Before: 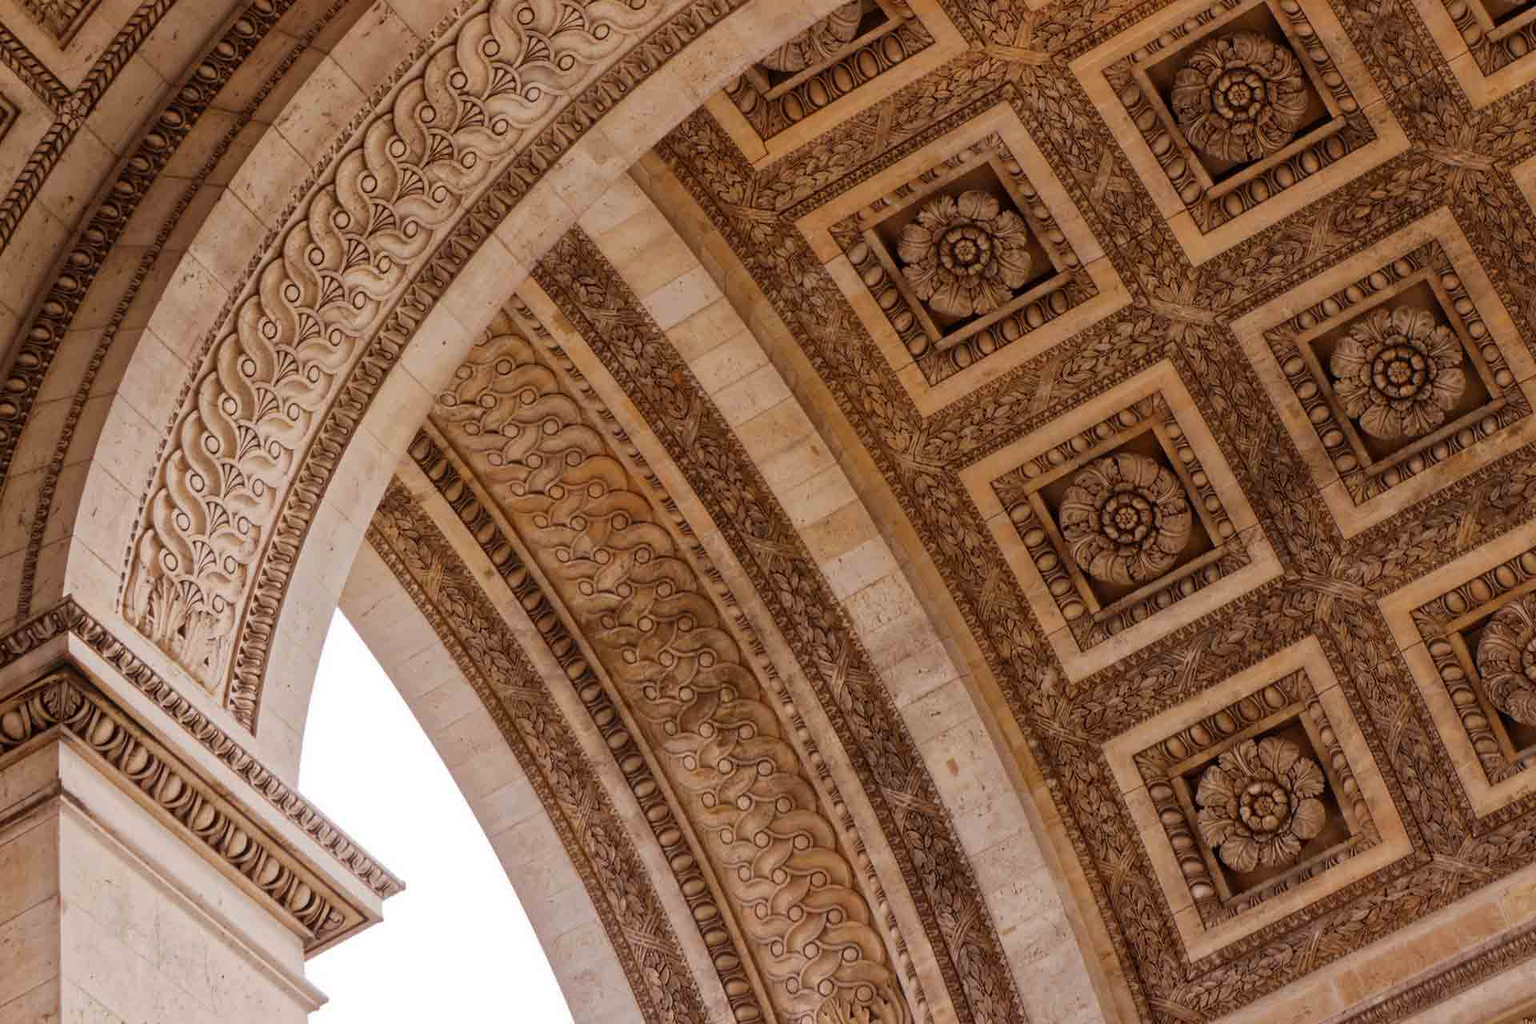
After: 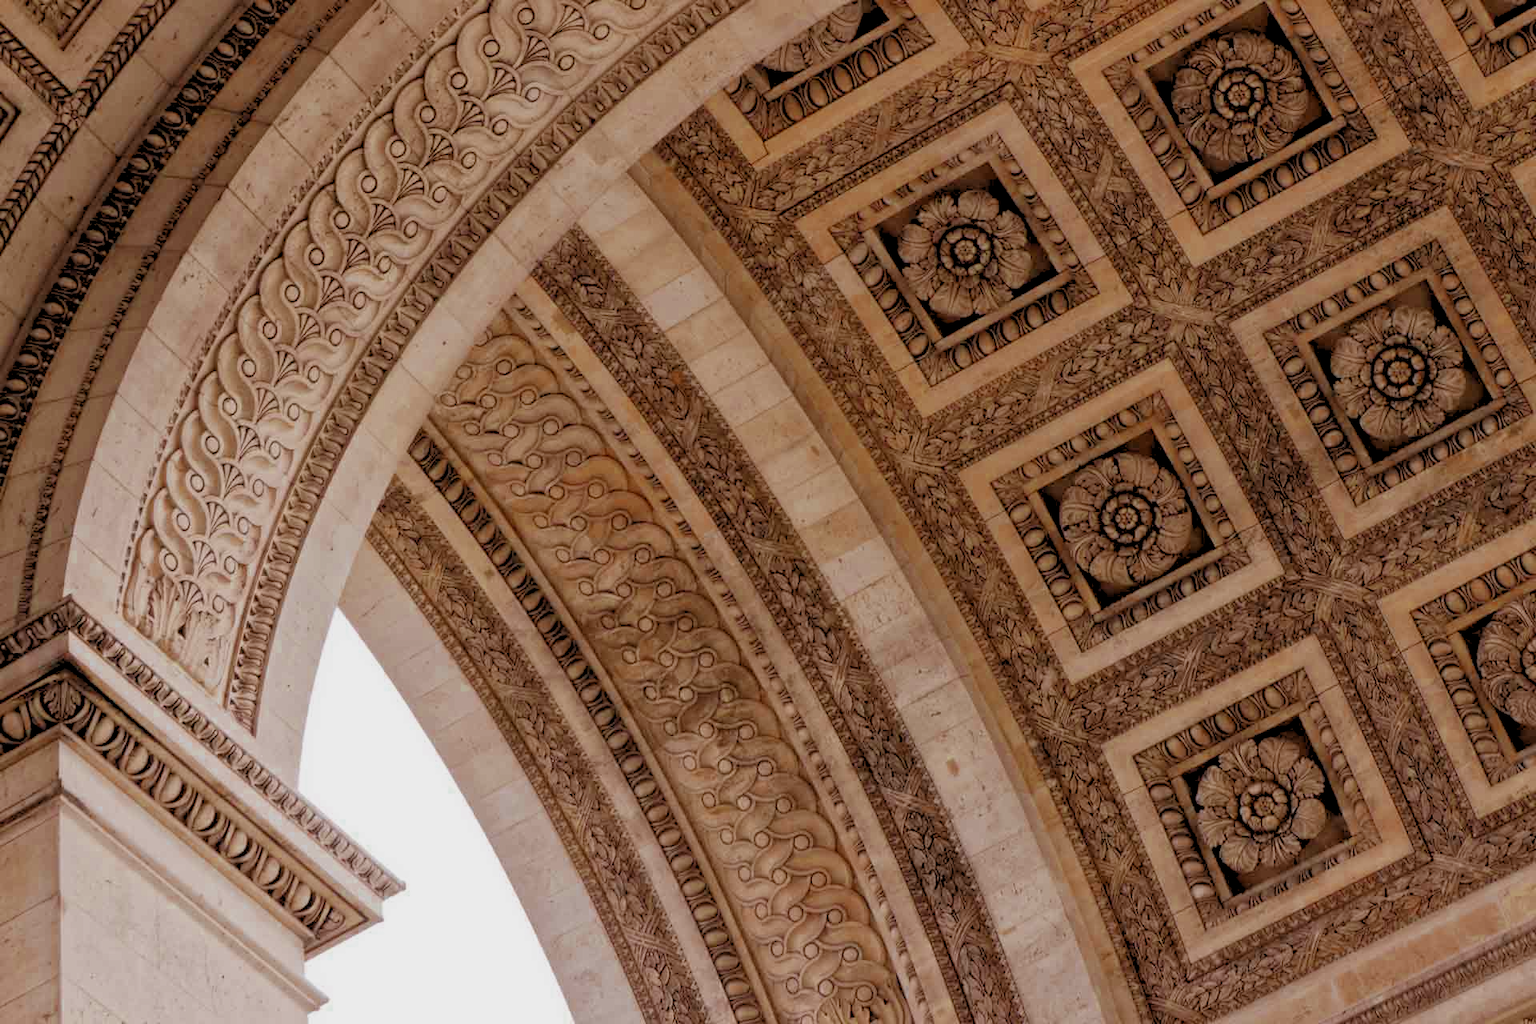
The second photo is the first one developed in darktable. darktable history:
color zones: curves: ch0 [(0, 0.5) (0.125, 0.4) (0.25, 0.5) (0.375, 0.4) (0.5, 0.4) (0.625, 0.6) (0.75, 0.6) (0.875, 0.5)]; ch1 [(0, 0.35) (0.125, 0.45) (0.25, 0.35) (0.375, 0.35) (0.5, 0.35) (0.625, 0.35) (0.75, 0.45) (0.875, 0.35)]; ch2 [(0, 0.6) (0.125, 0.5) (0.25, 0.5) (0.375, 0.6) (0.5, 0.6) (0.625, 0.5) (0.75, 0.5) (0.875, 0.5)]
rgb levels: preserve colors sum RGB, levels [[0.038, 0.433, 0.934], [0, 0.5, 1], [0, 0.5, 1]]
